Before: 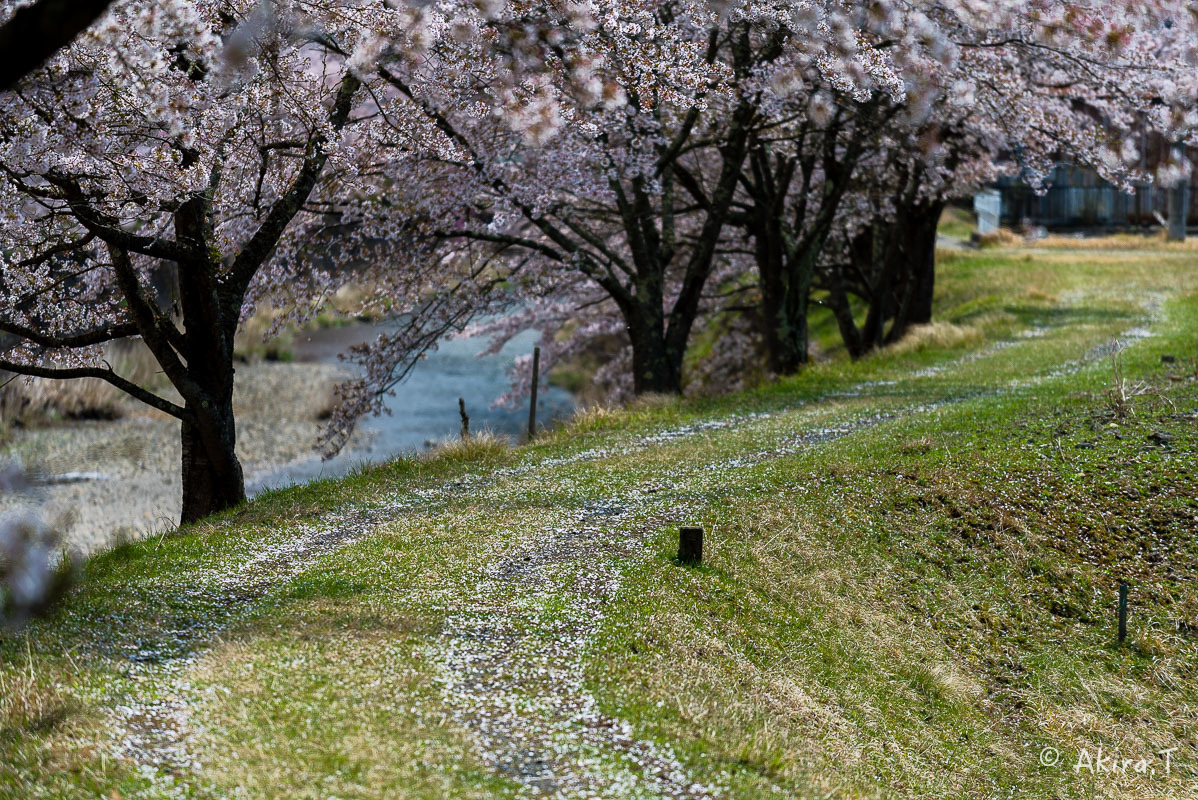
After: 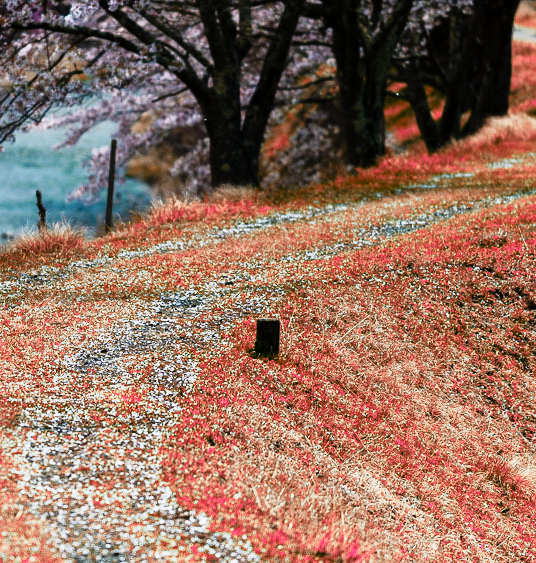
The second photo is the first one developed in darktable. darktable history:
crop: left 35.385%, top 26.124%, right 19.828%, bottom 3.41%
base curve: curves: ch0 [(0, 0) (0.032, 0.025) (0.121, 0.166) (0.206, 0.329) (0.605, 0.79) (1, 1)], preserve colors none
color zones: curves: ch2 [(0, 0.488) (0.143, 0.417) (0.286, 0.212) (0.429, 0.179) (0.571, 0.154) (0.714, 0.415) (0.857, 0.495) (1, 0.488)]
